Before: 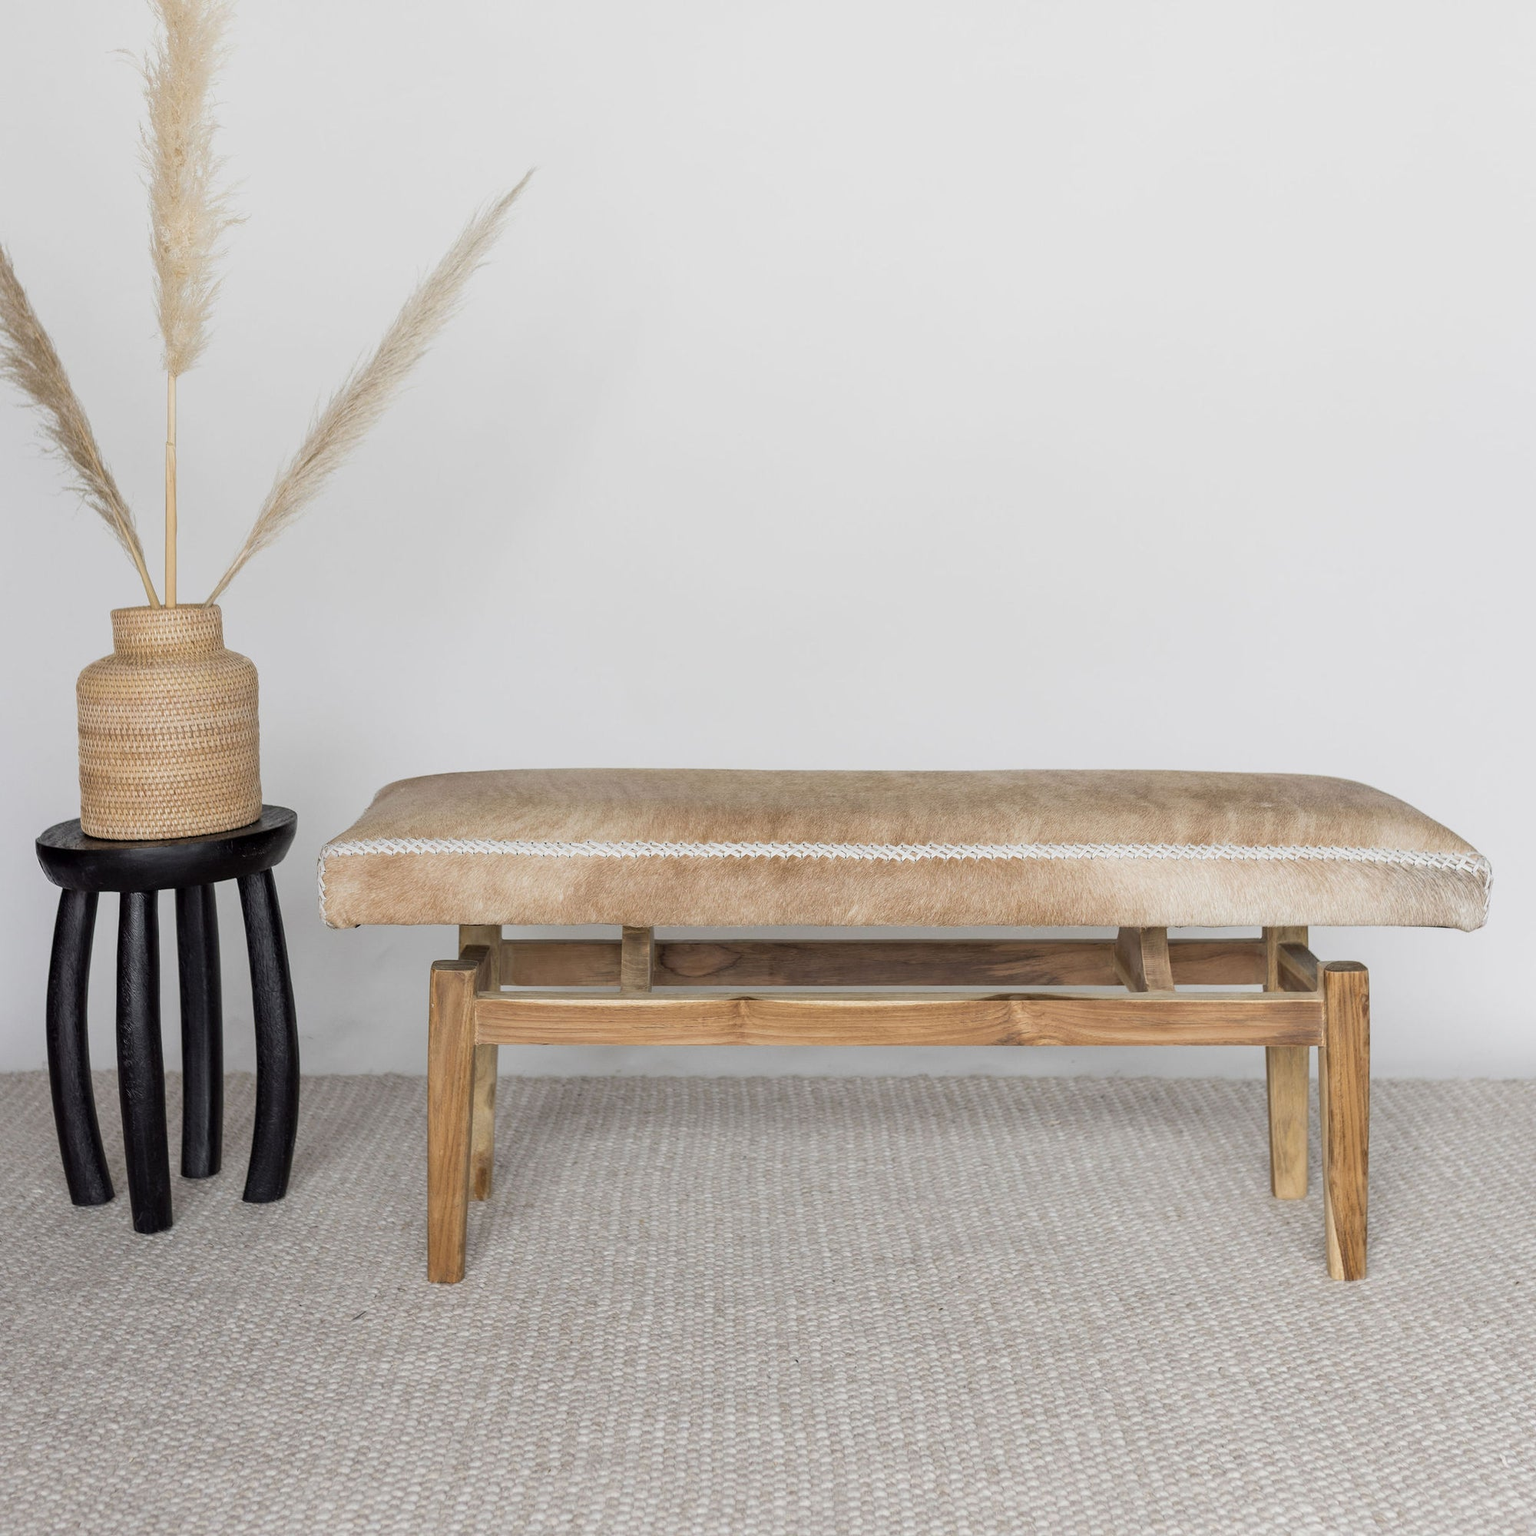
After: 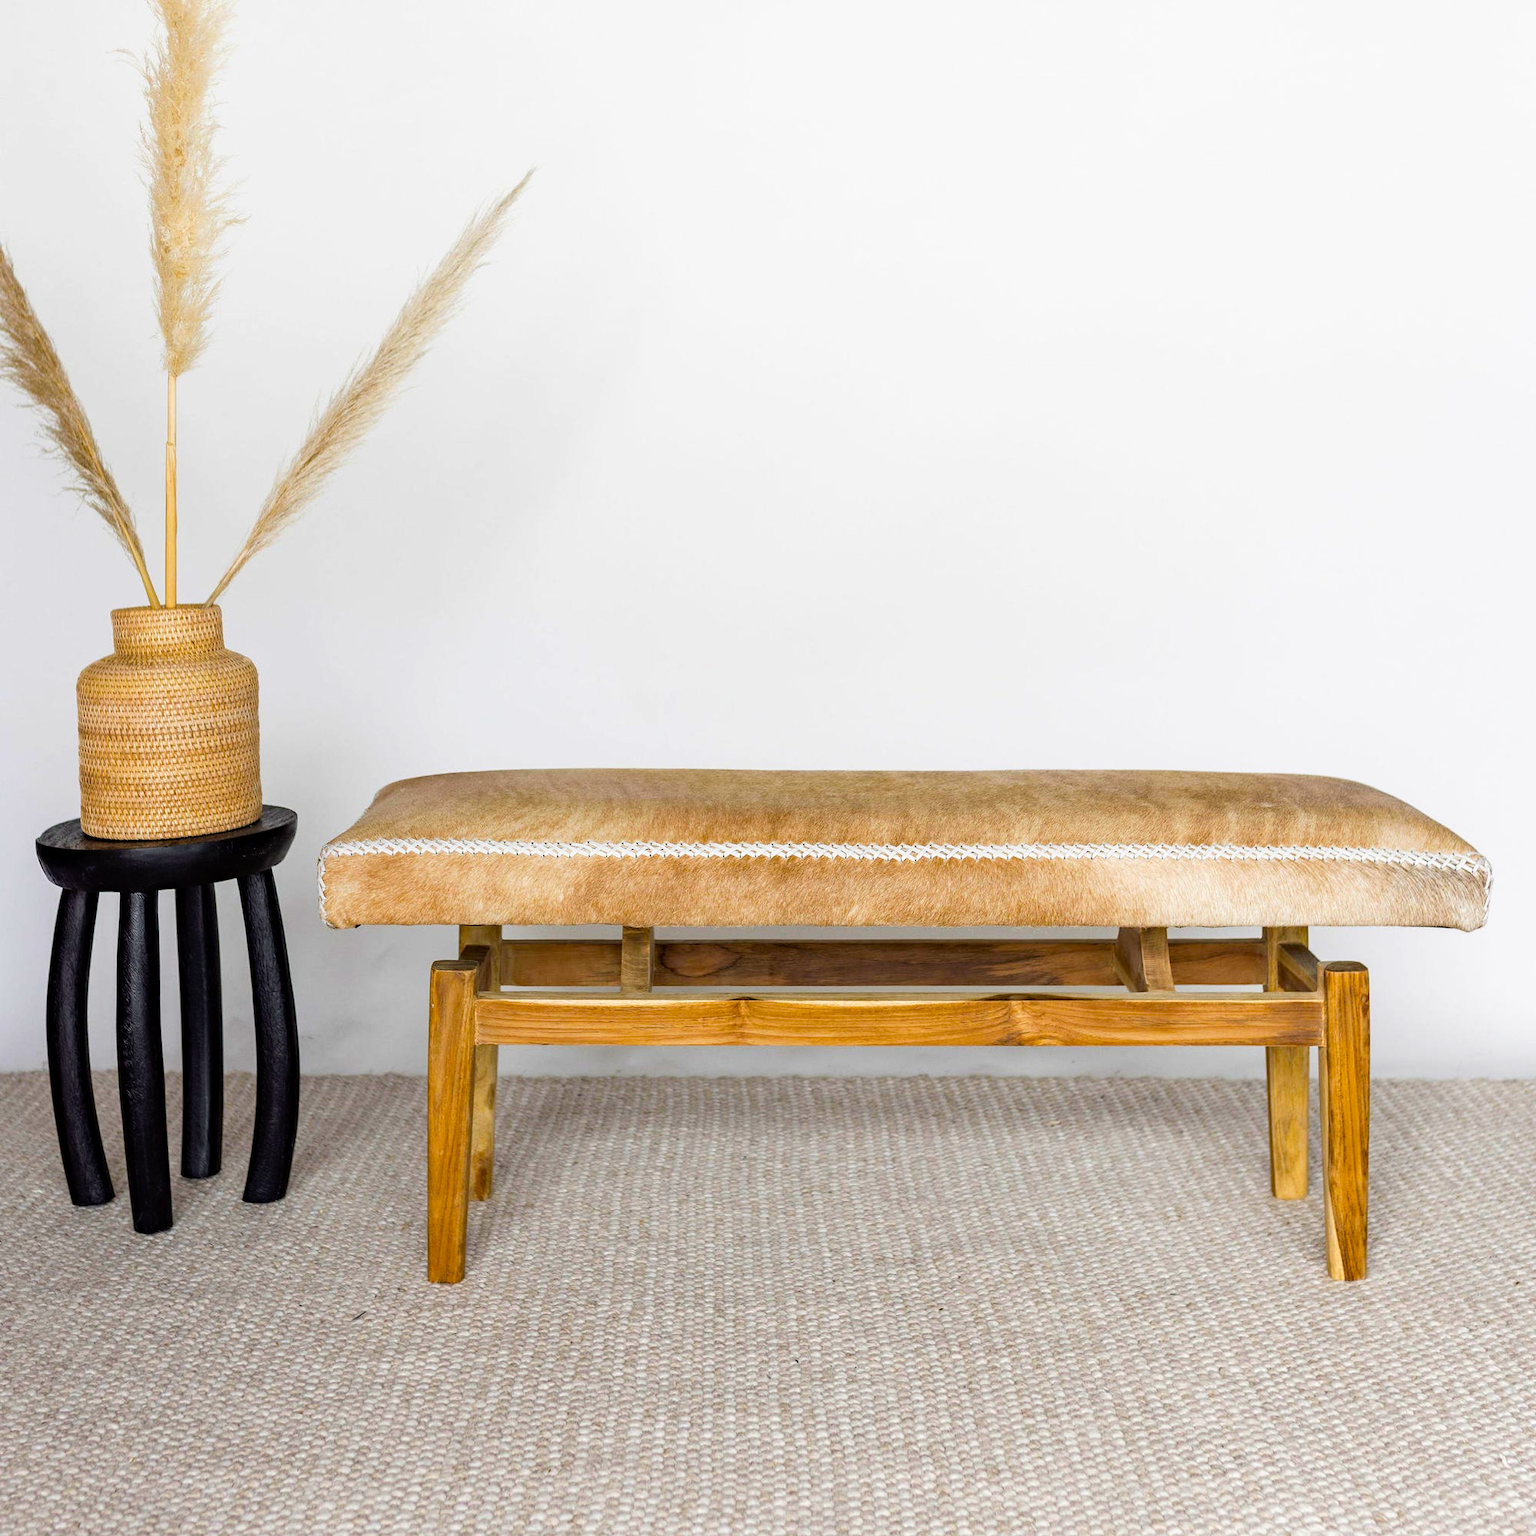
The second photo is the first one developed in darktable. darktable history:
haze removal: compatibility mode true, adaptive false
tone curve: curves: ch0 [(0, 0) (0.003, 0.001) (0.011, 0.005) (0.025, 0.01) (0.044, 0.019) (0.069, 0.029) (0.1, 0.042) (0.136, 0.078) (0.177, 0.129) (0.224, 0.182) (0.277, 0.246) (0.335, 0.318) (0.399, 0.396) (0.468, 0.481) (0.543, 0.573) (0.623, 0.672) (0.709, 0.777) (0.801, 0.881) (0.898, 0.975) (1, 1)], preserve colors none
color balance rgb: linear chroma grading › global chroma 15%, perceptual saturation grading › global saturation 30%
